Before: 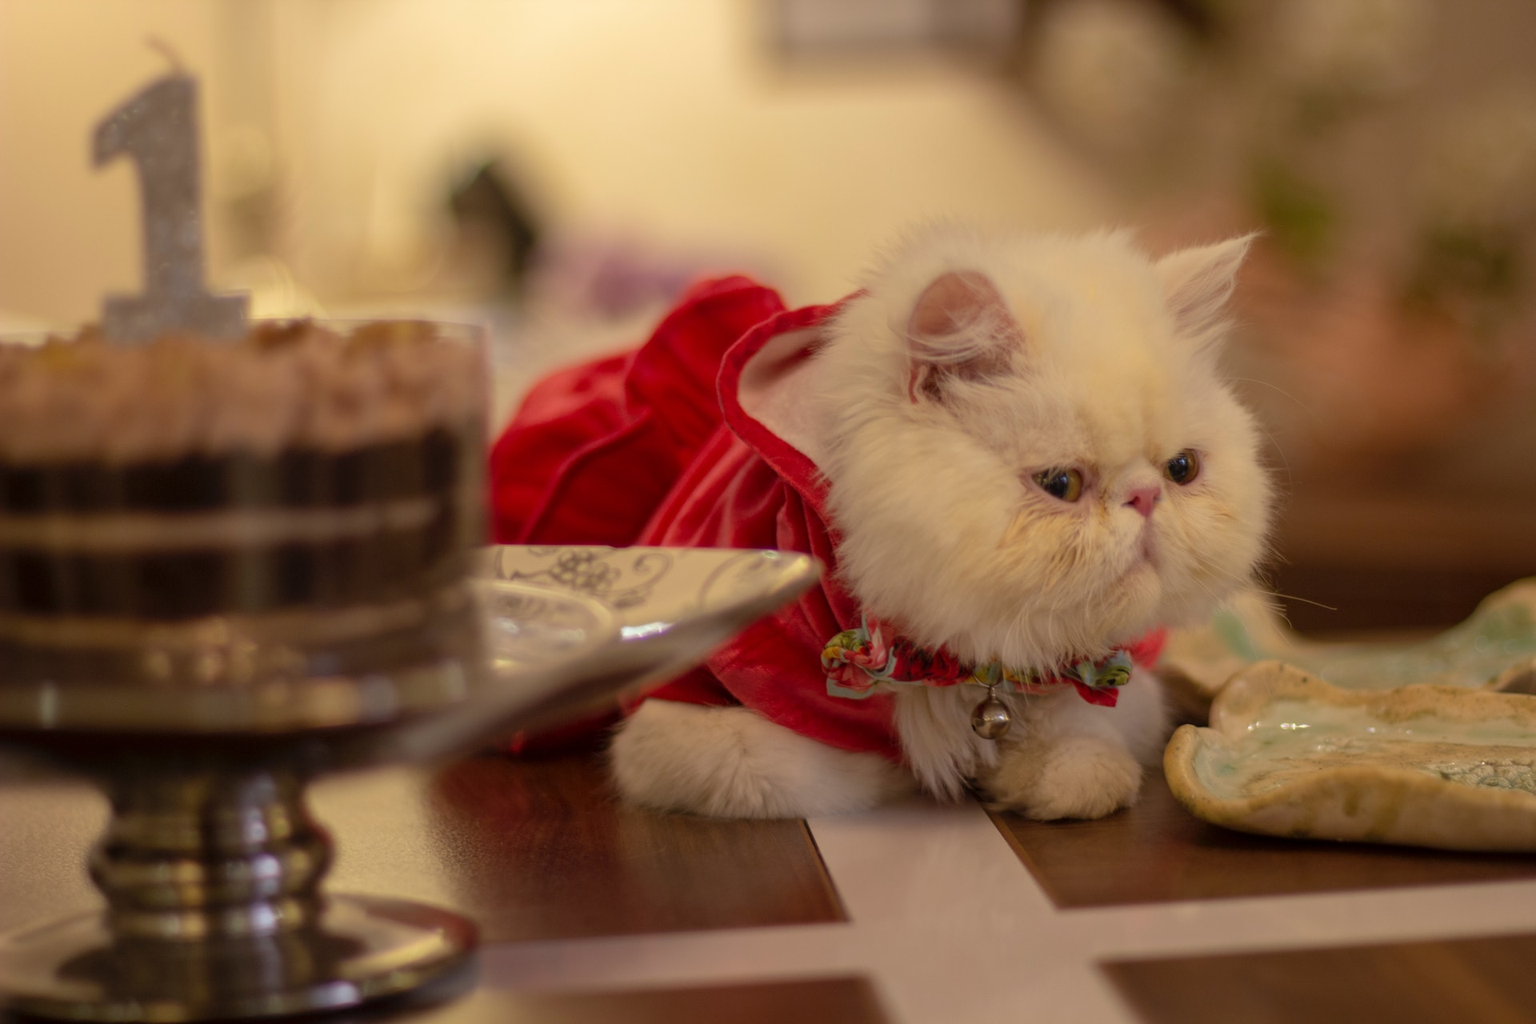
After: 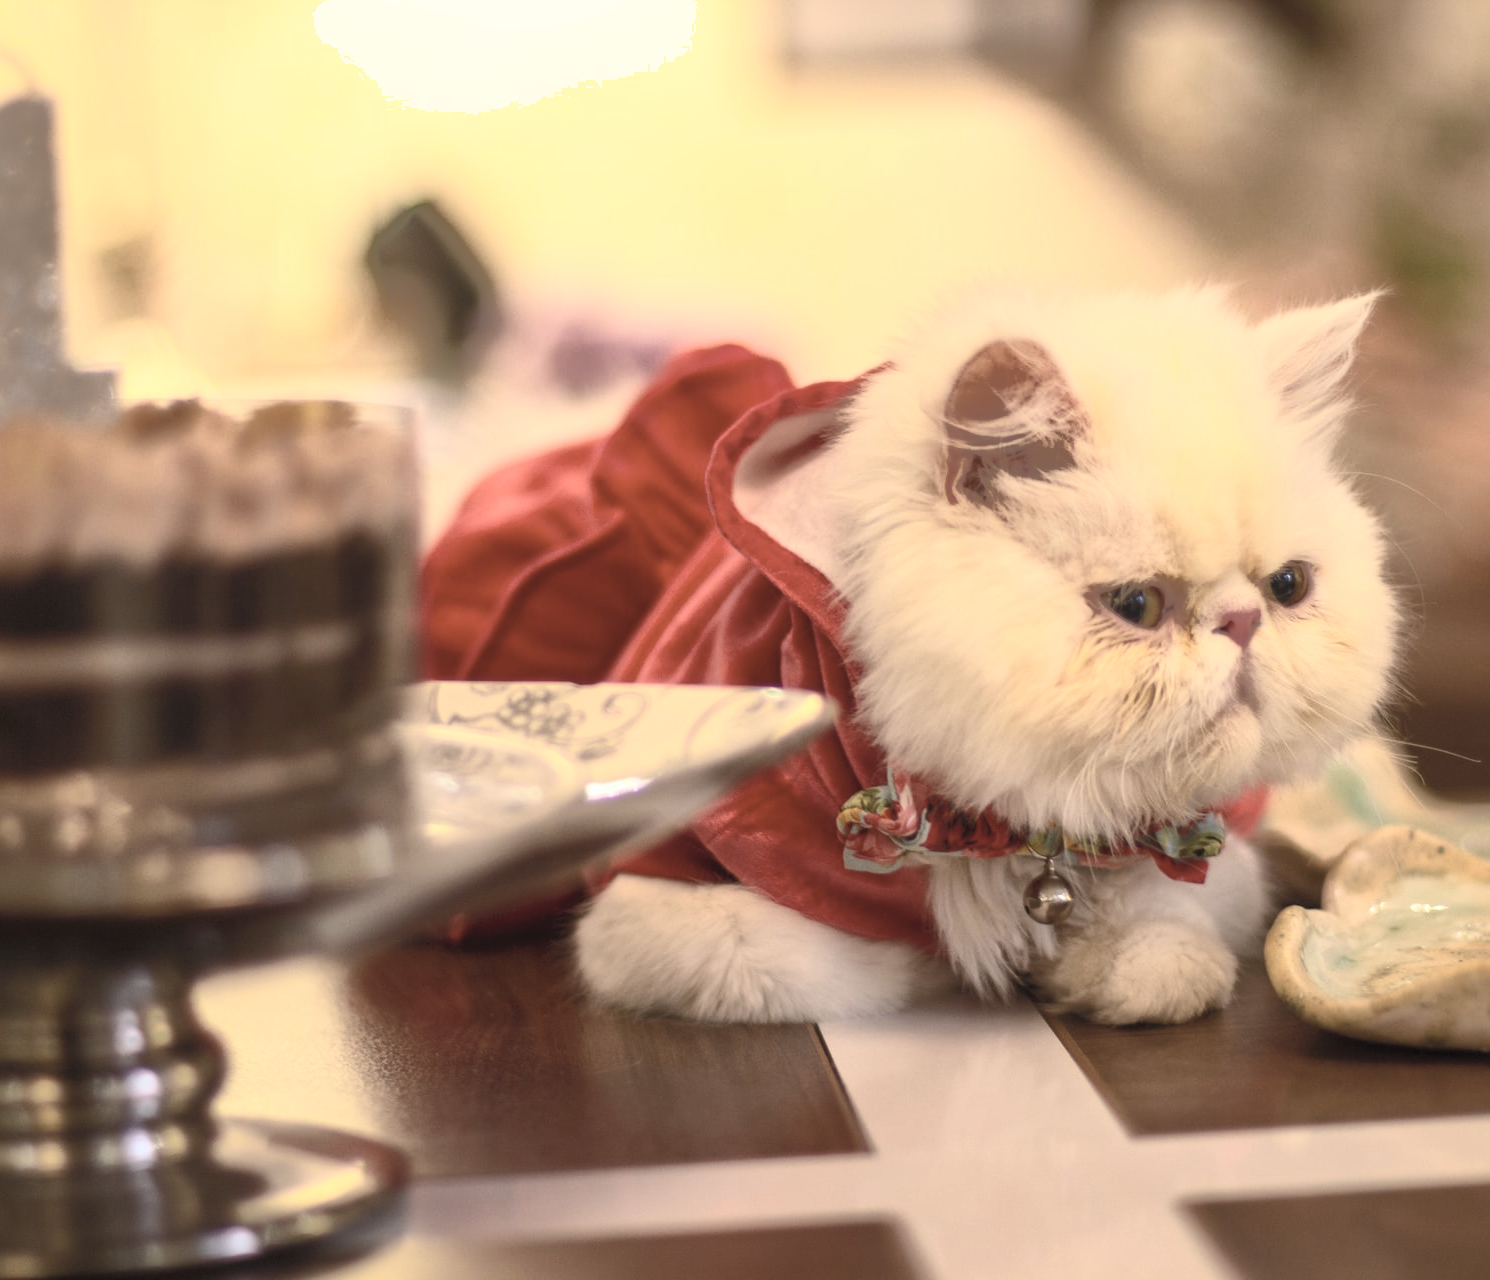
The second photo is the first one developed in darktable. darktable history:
exposure: compensate exposure bias true, compensate highlight preservation false
shadows and highlights: shadows 40.27, highlights -60.11
crop: left 9.898%, right 12.457%
contrast brightness saturation: contrast 0.569, brightness 0.565, saturation -0.336
tone equalizer: -8 EV -0.38 EV, -7 EV -0.375 EV, -6 EV -0.34 EV, -5 EV -0.215 EV, -3 EV 0.228 EV, -2 EV 0.324 EV, -1 EV 0.397 EV, +0 EV 0.437 EV, smoothing diameter 24.98%, edges refinement/feathering 9.8, preserve details guided filter
